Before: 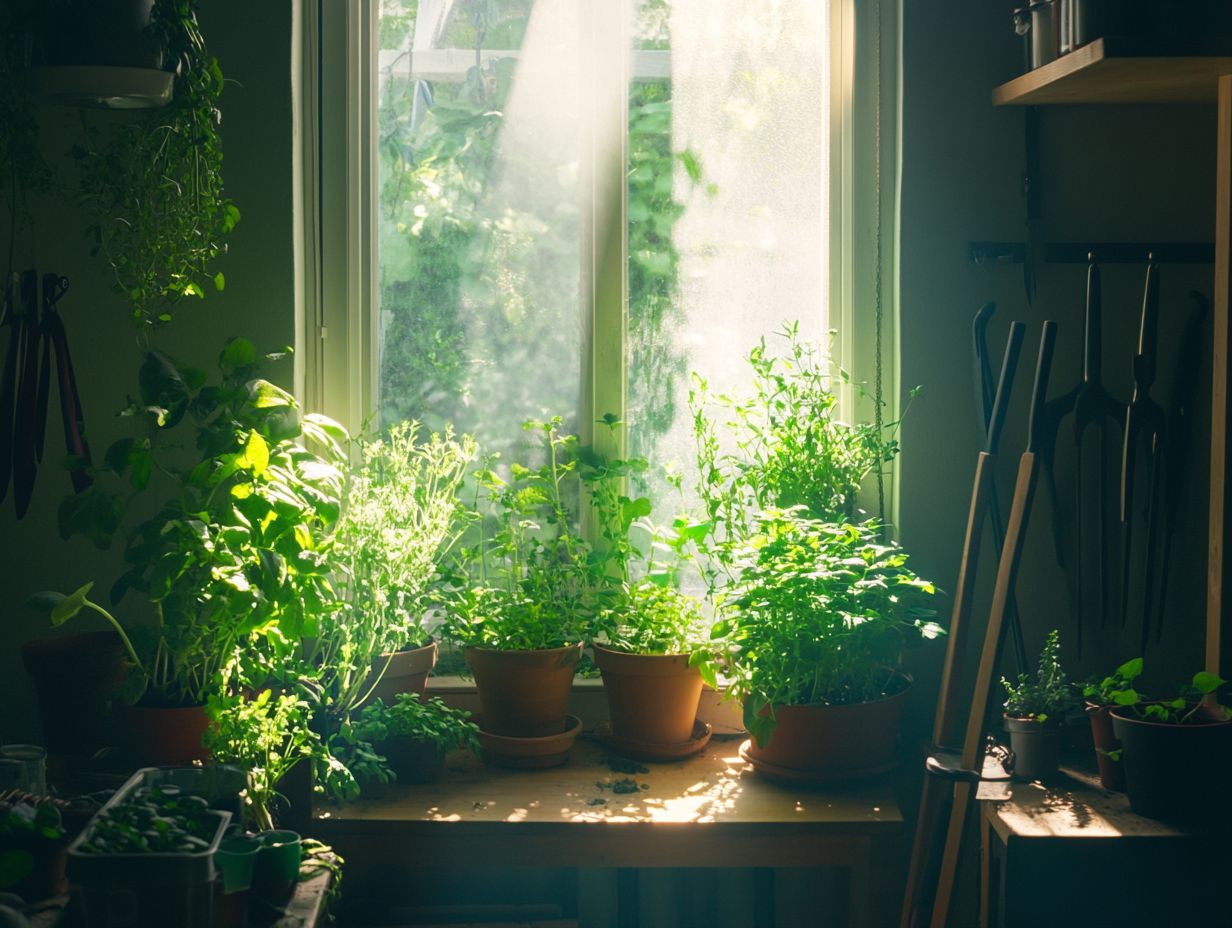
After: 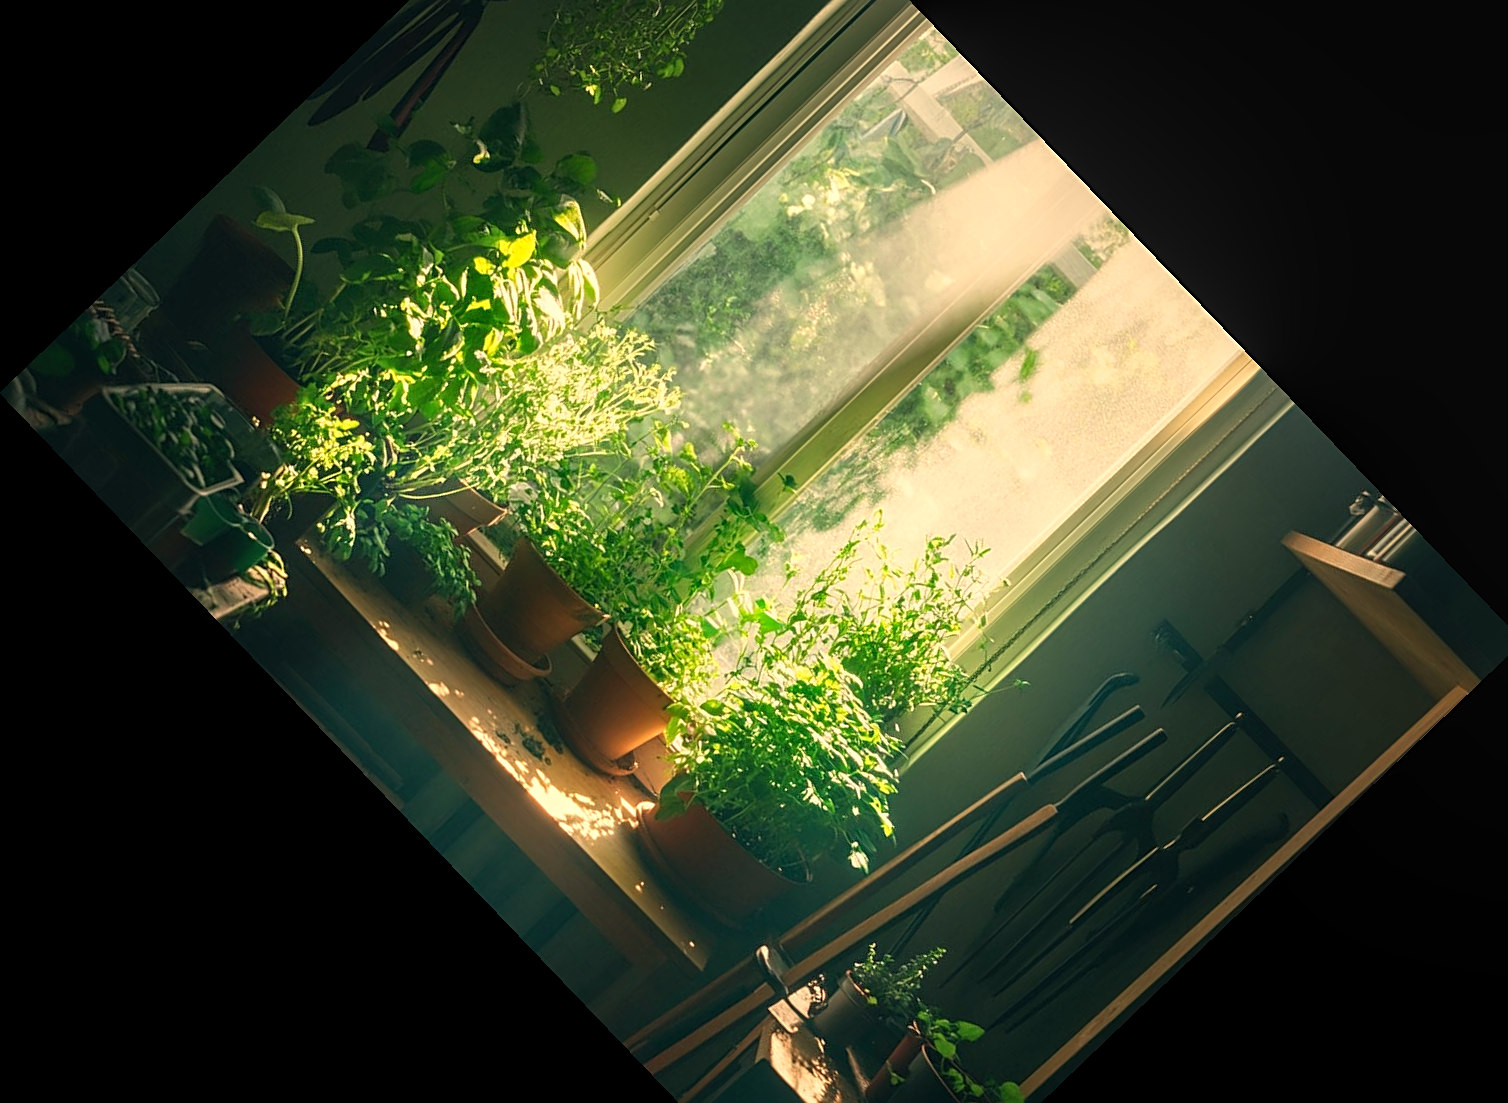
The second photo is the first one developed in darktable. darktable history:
white balance: red 1.123, blue 0.83
local contrast: on, module defaults
sharpen: on, module defaults
crop and rotate: angle -46.26°, top 16.234%, right 0.912%, bottom 11.704%
